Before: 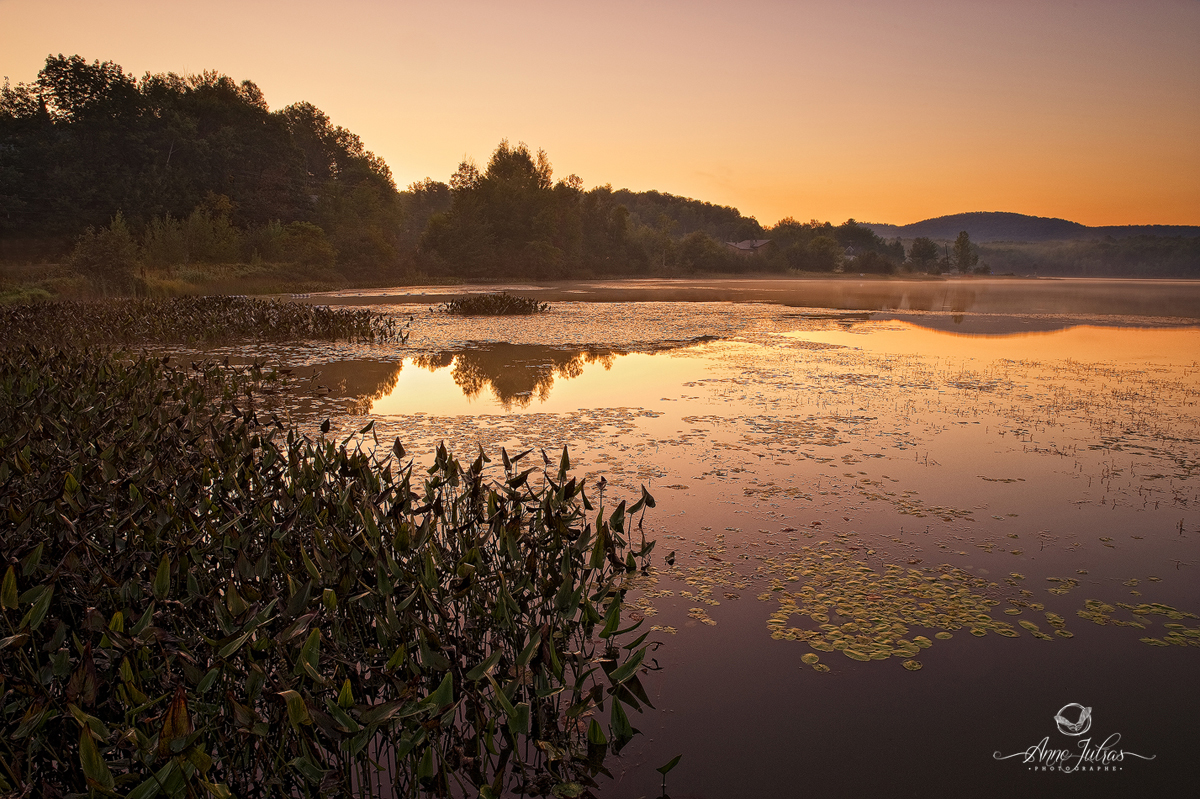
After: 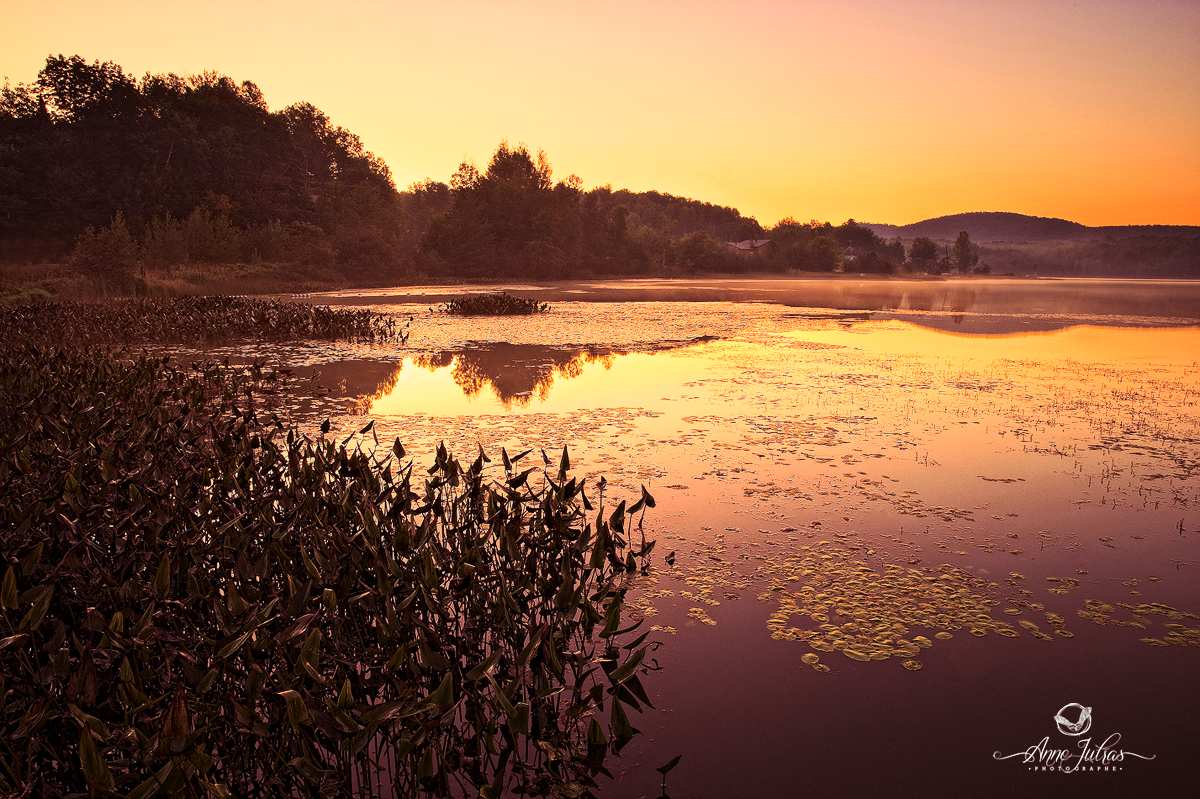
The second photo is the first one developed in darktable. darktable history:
tone curve: curves: ch0 [(0, 0) (0.055, 0.057) (0.258, 0.307) (0.434, 0.543) (0.517, 0.657) (0.745, 0.874) (1, 1)]; ch1 [(0, 0) (0.346, 0.307) (0.418, 0.383) (0.46, 0.439) (0.482, 0.493) (0.502, 0.503) (0.517, 0.514) (0.55, 0.561) (0.588, 0.603) (0.646, 0.688) (1, 1)]; ch2 [(0, 0) (0.346, 0.34) (0.431, 0.45) (0.485, 0.499) (0.5, 0.503) (0.527, 0.525) (0.545, 0.562) (0.679, 0.706) (1, 1)], color space Lab, independent channels, preserve colors none
contrast brightness saturation: contrast 0.09, saturation 0.28
split-toning: on, module defaults
